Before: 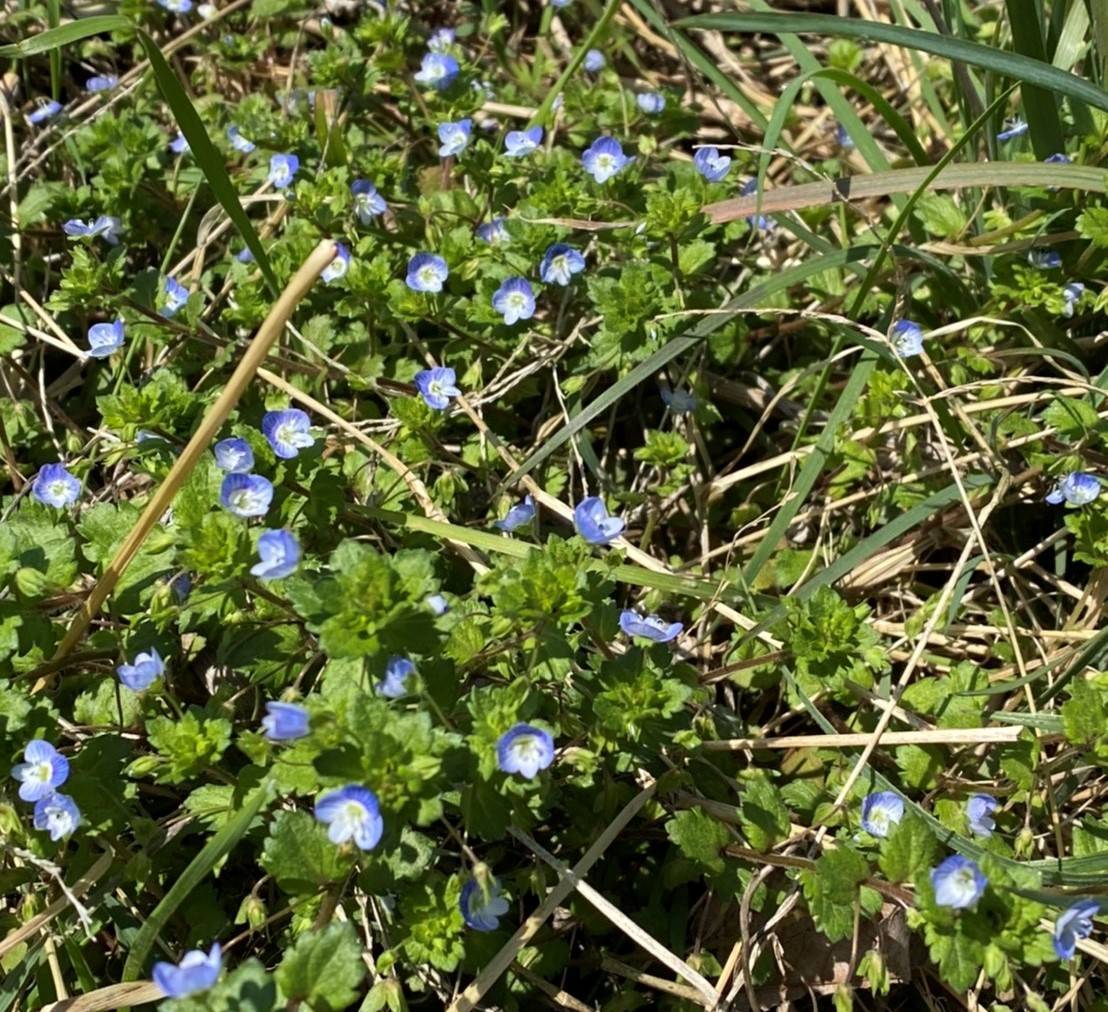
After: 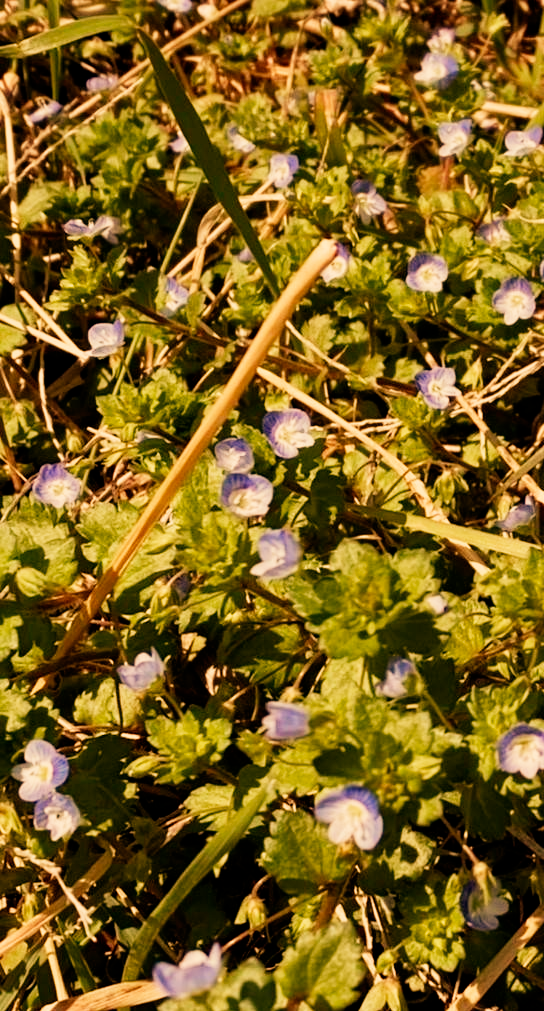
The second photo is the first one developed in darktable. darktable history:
white balance: red 1.467, blue 0.684
filmic rgb: black relative exposure -16 EV, white relative exposure 5.31 EV, hardness 5.9, contrast 1.25, preserve chrominance no, color science v5 (2021)
crop and rotate: left 0%, top 0%, right 50.845%
